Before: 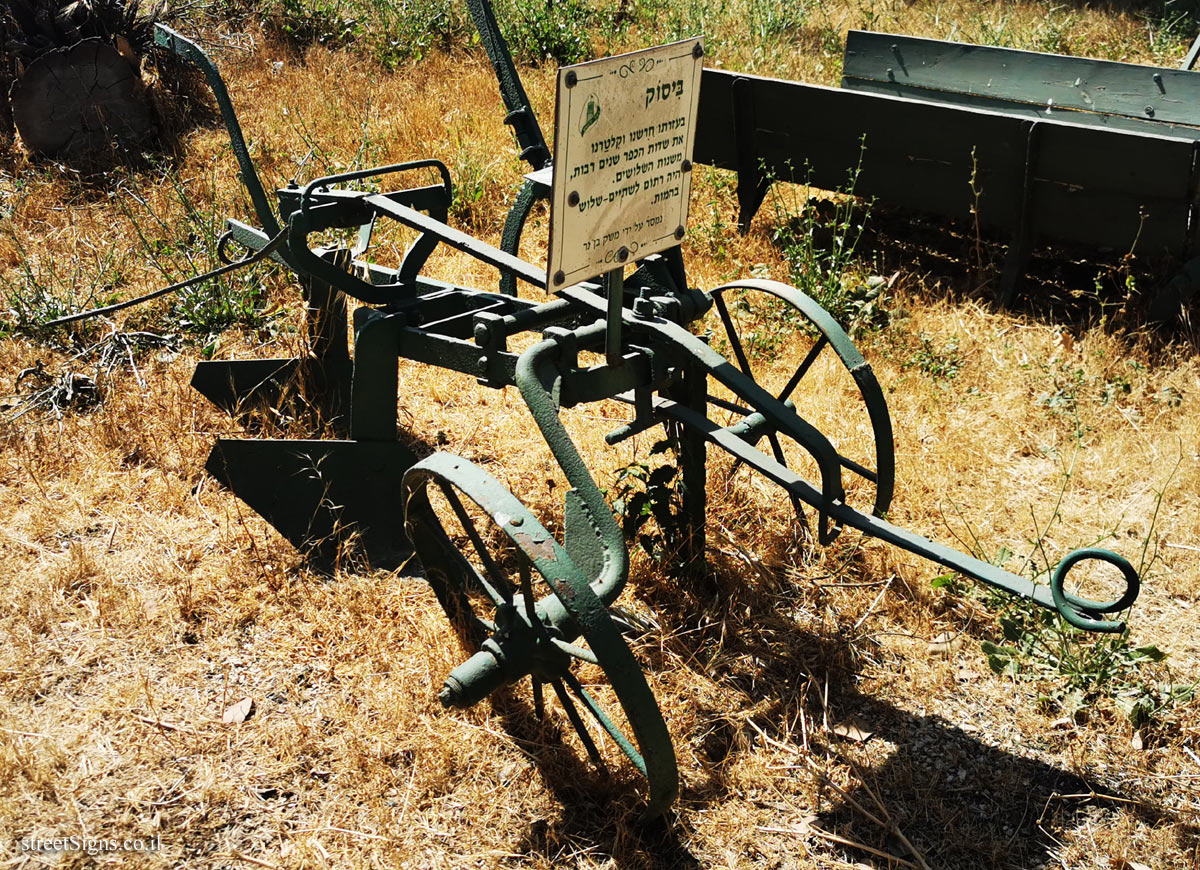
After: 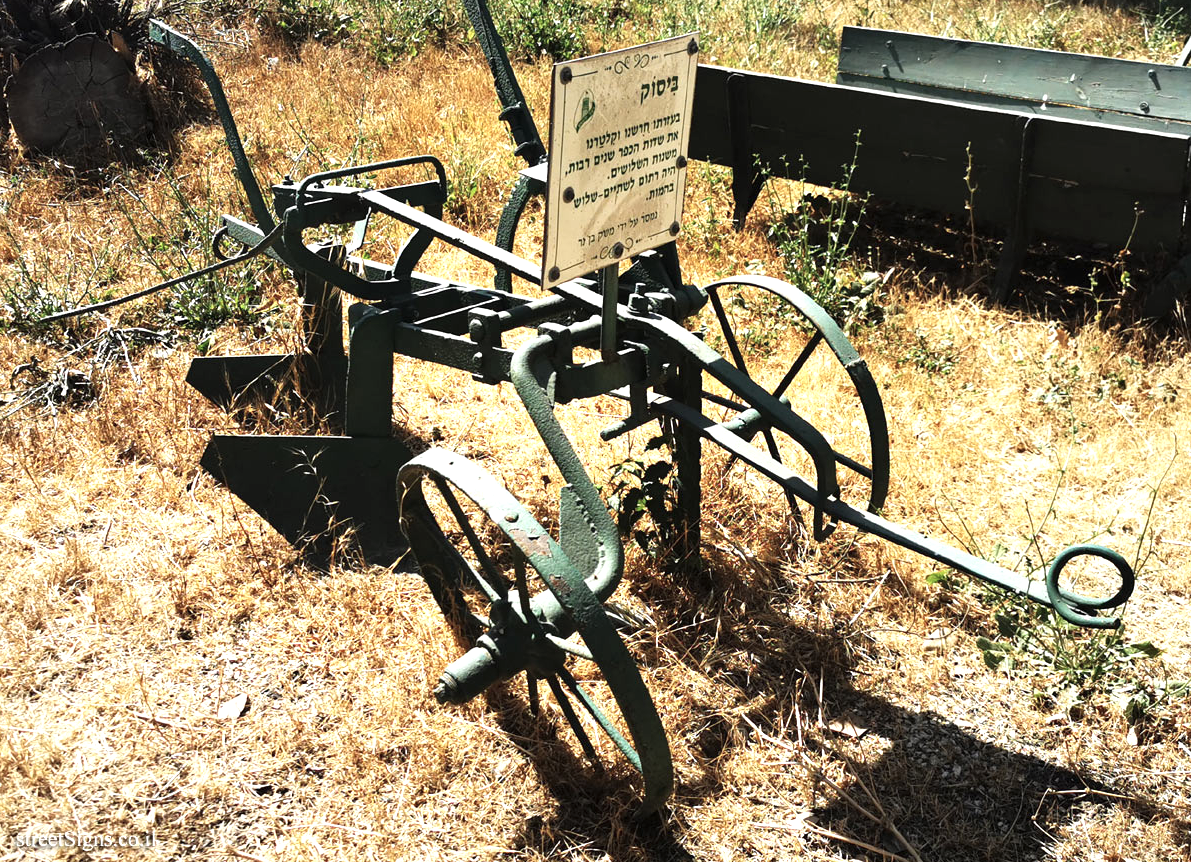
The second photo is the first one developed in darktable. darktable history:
crop: left 0.434%, top 0.485%, right 0.244%, bottom 0.386%
color correction: saturation 0.8
exposure: black level correction 0, exposure 0.7 EV, compensate exposure bias true, compensate highlight preservation false
